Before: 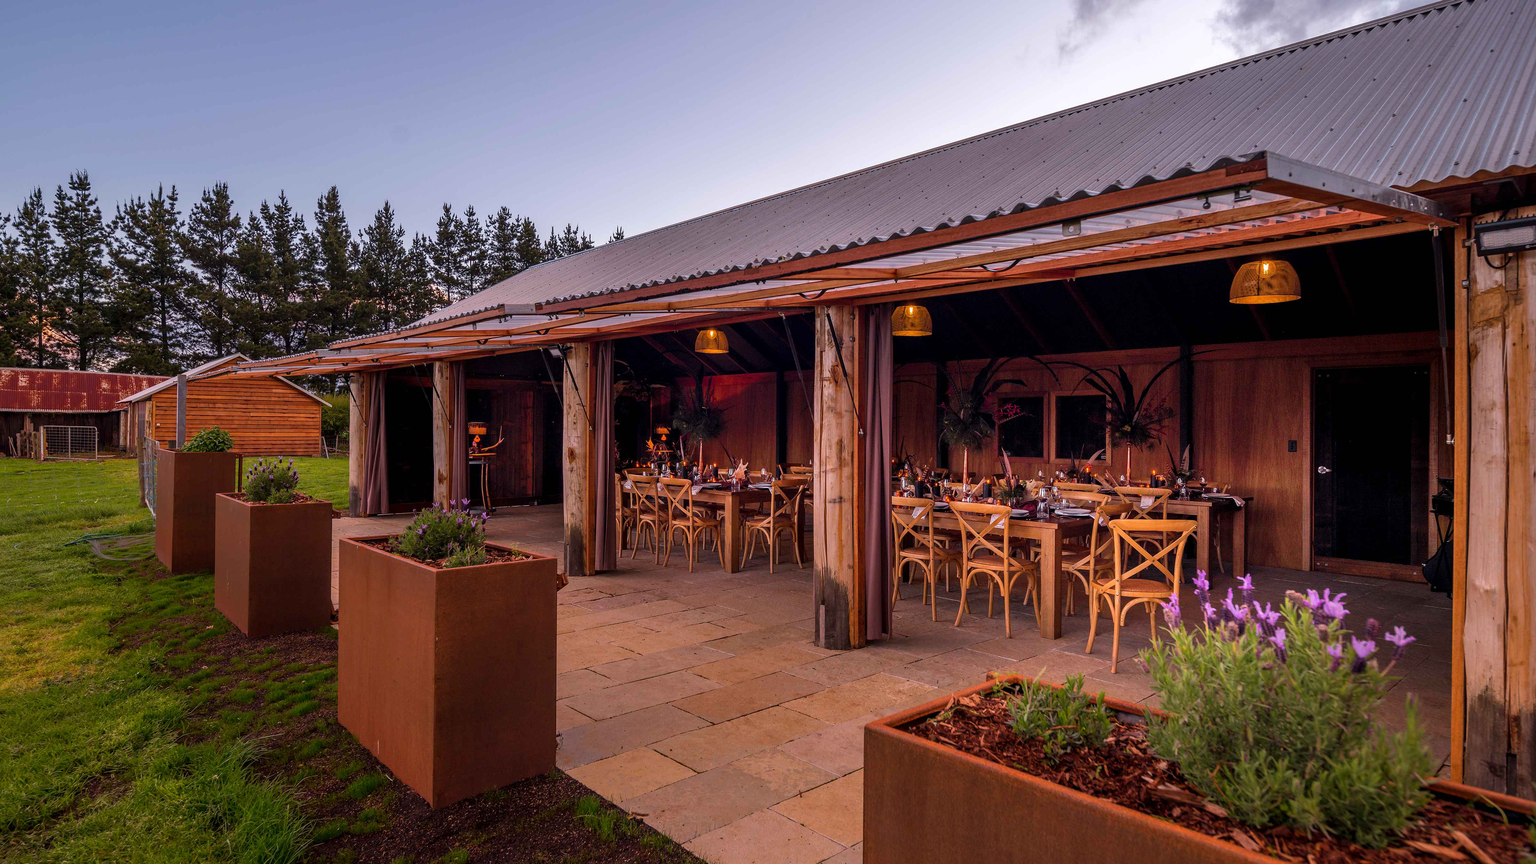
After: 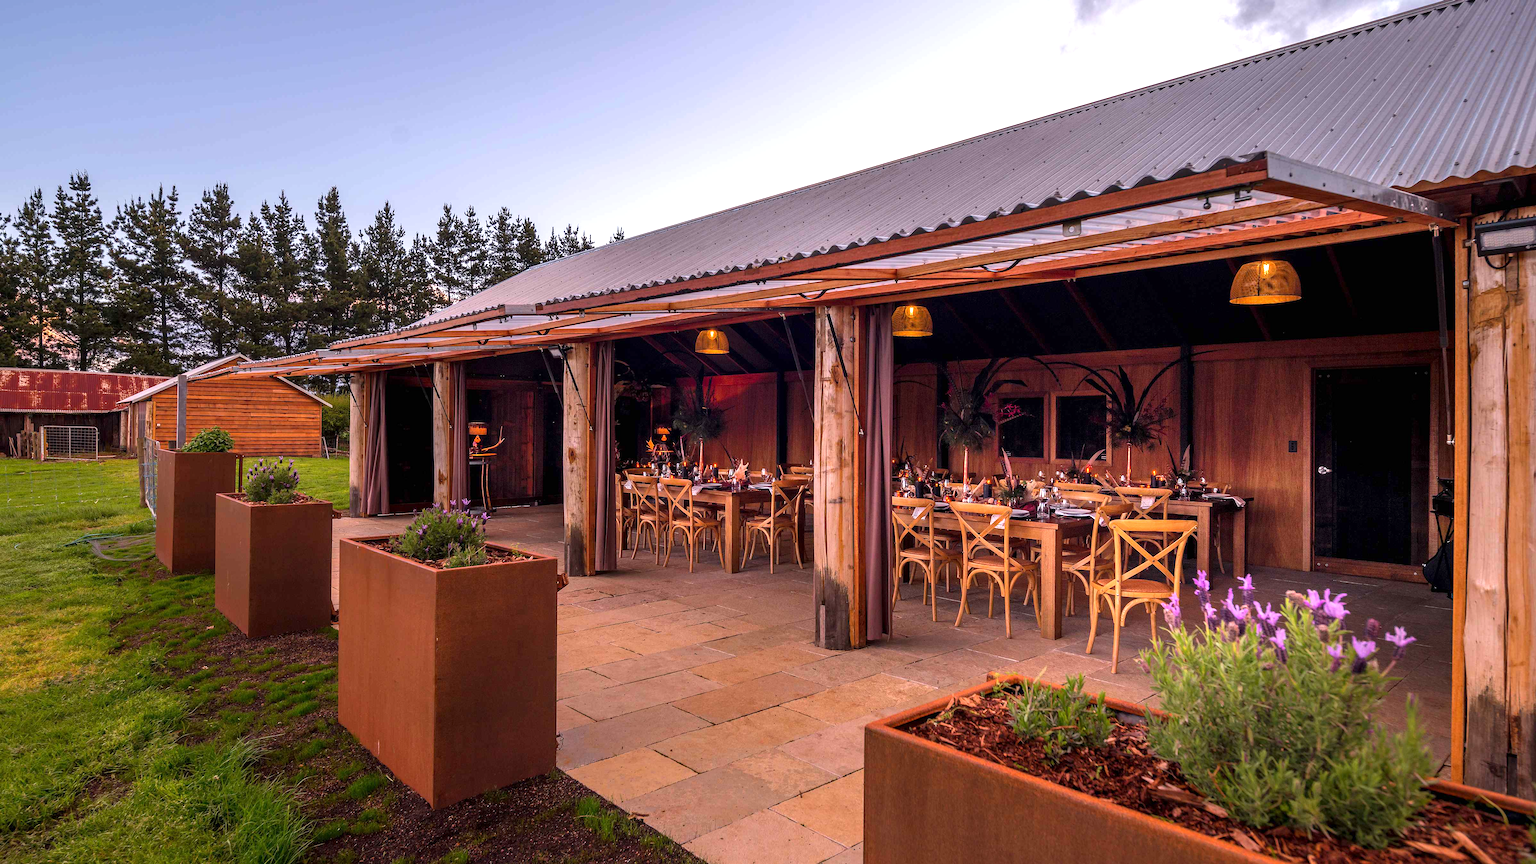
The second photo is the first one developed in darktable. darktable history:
exposure: exposure 0.652 EV, compensate exposure bias true, compensate highlight preservation false
